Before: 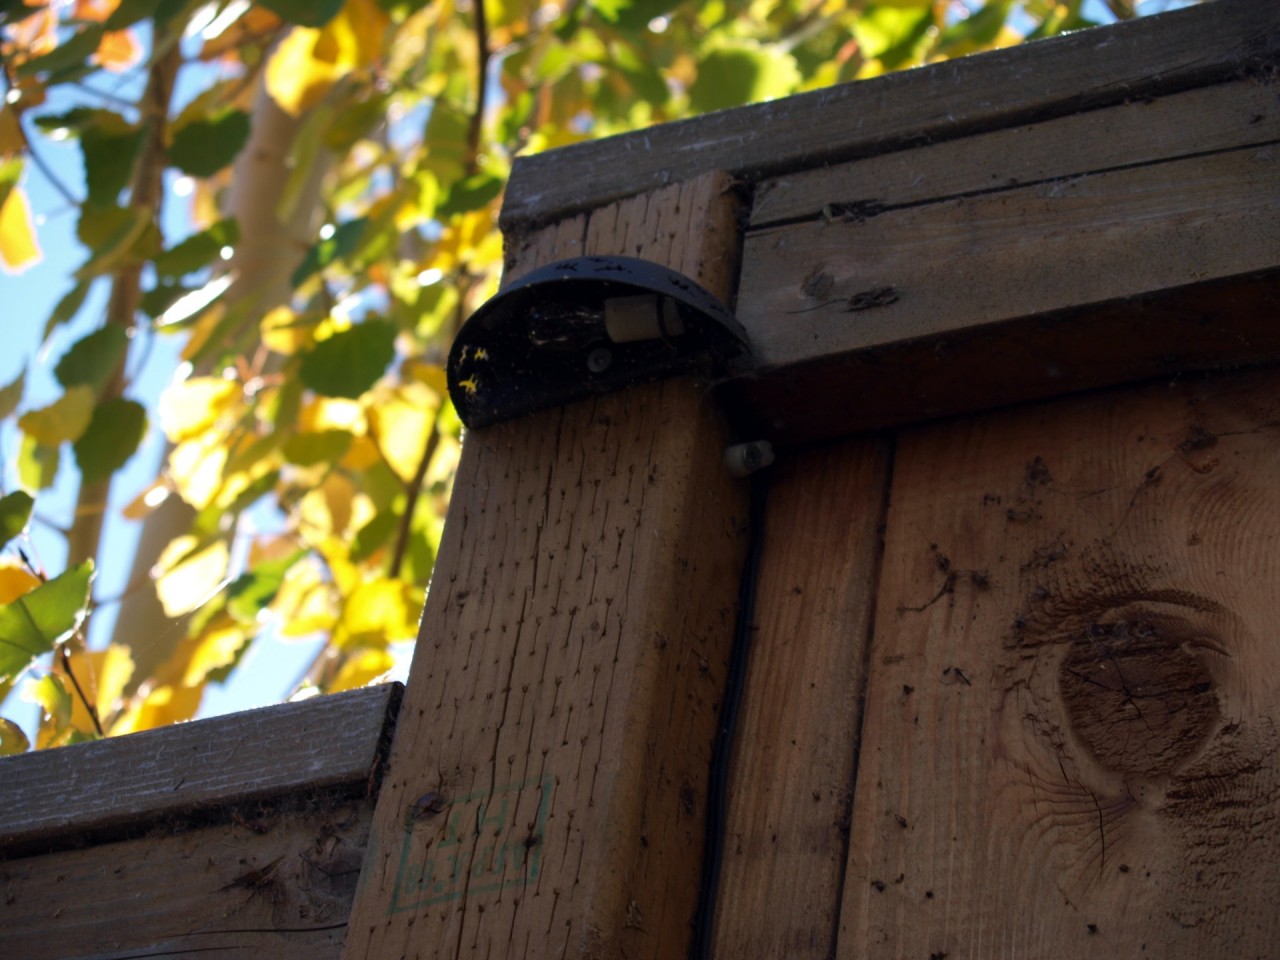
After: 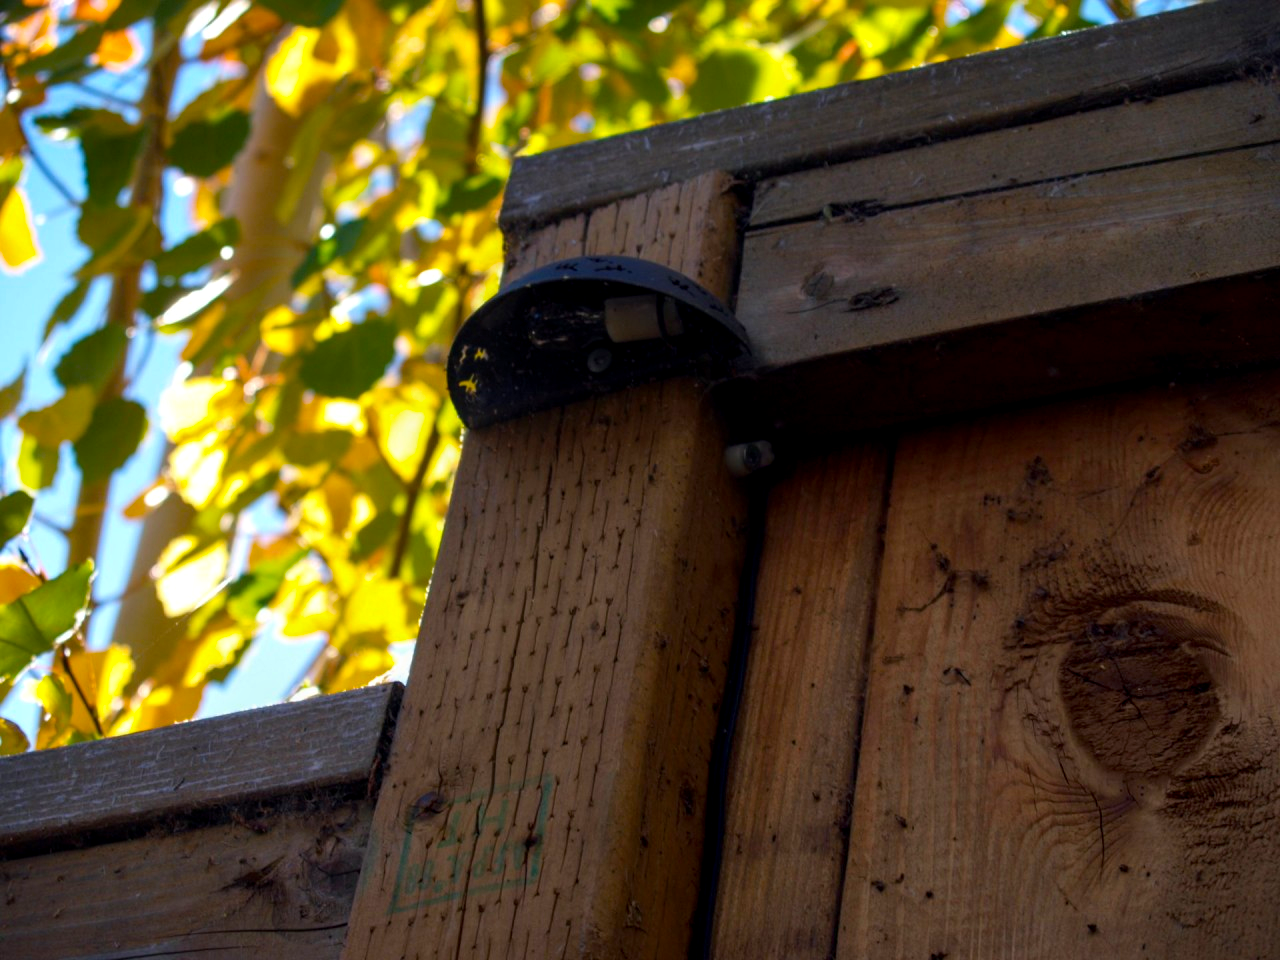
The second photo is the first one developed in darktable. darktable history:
color balance rgb: linear chroma grading › global chroma 15%, perceptual saturation grading › global saturation 30%
local contrast: on, module defaults
tone equalizer: on, module defaults
